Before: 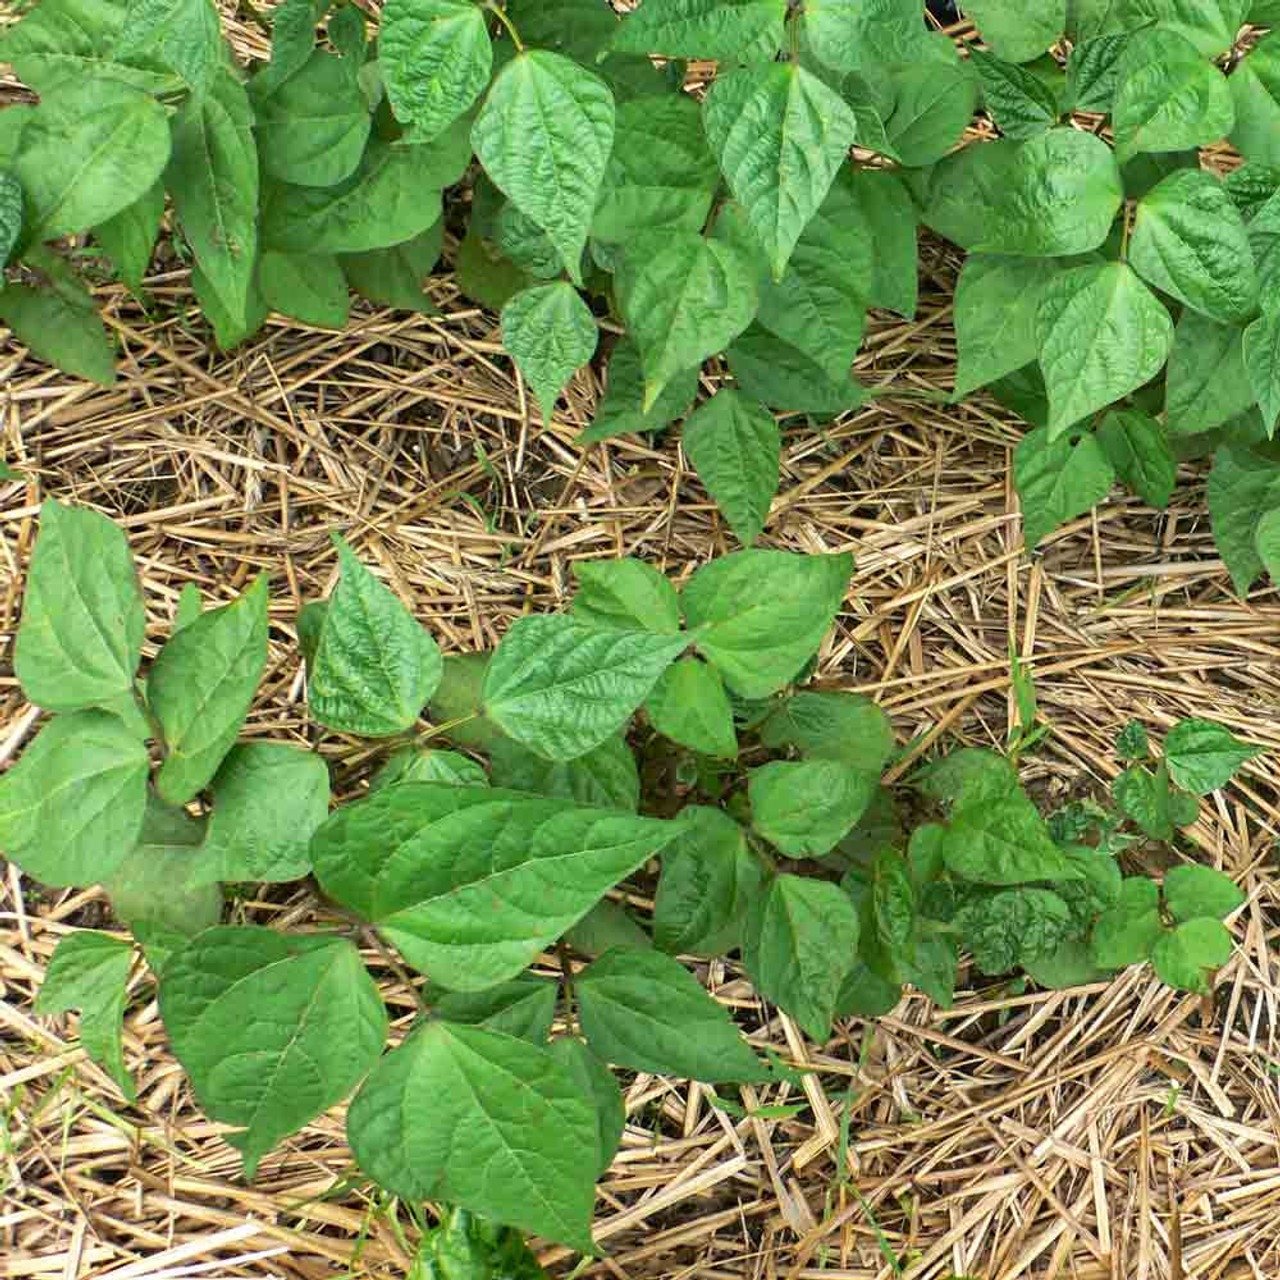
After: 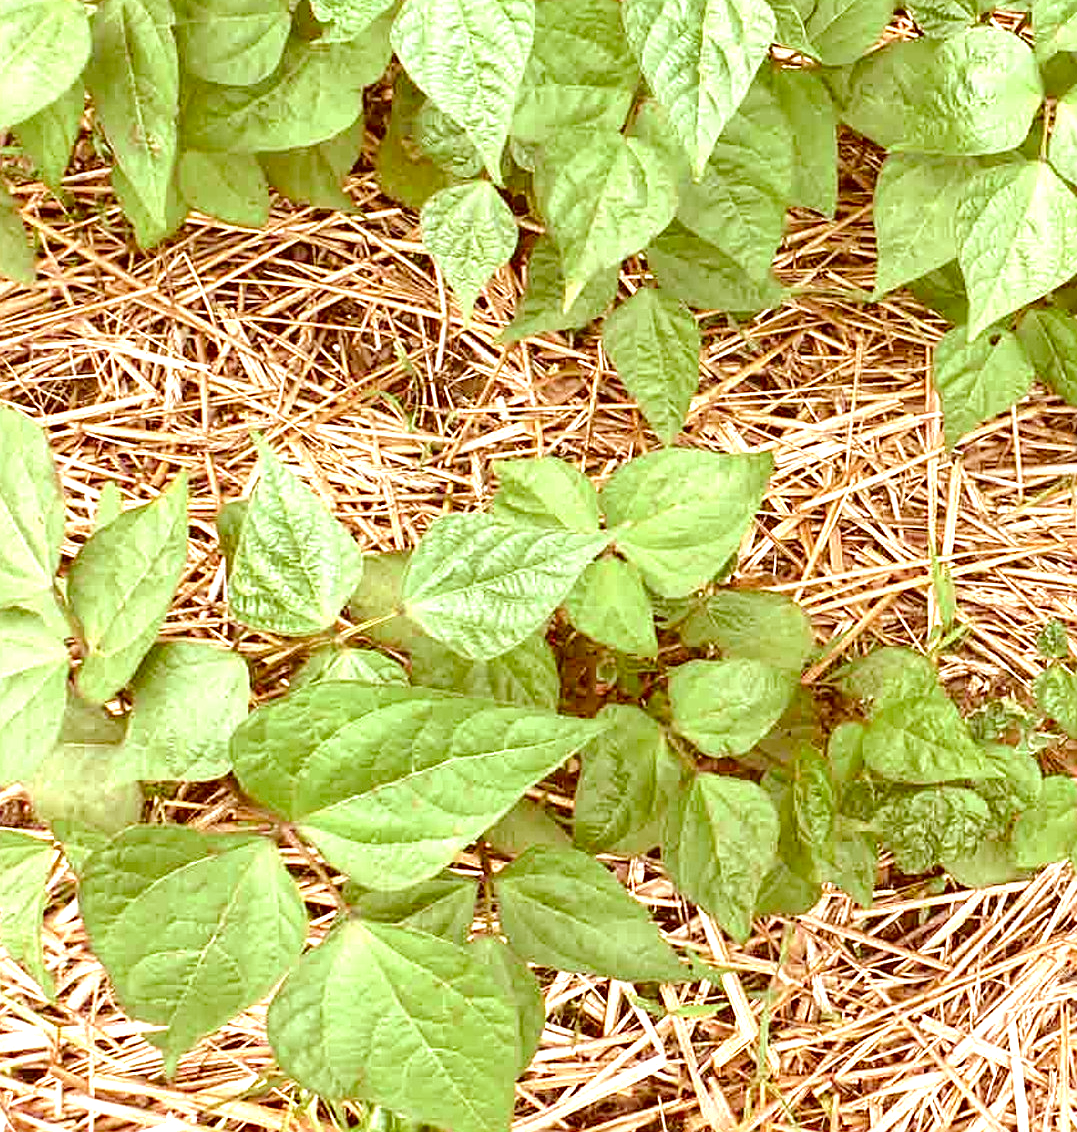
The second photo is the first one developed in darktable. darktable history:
crop: left 6.257%, top 7.959%, right 9.538%, bottom 3.529%
sharpen: on, module defaults
color correction: highlights a* 9.52, highlights b* 8.57, shadows a* 39.23, shadows b* 39.86, saturation 0.823
color balance rgb: perceptual saturation grading › global saturation 13.891%, perceptual saturation grading › highlights -25.898%, perceptual saturation grading › shadows 24.224%, perceptual brilliance grading › mid-tones 9.212%, perceptual brilliance grading › shadows 15.368%
exposure: black level correction 0, exposure 1.097 EV, compensate exposure bias true, compensate highlight preservation false
